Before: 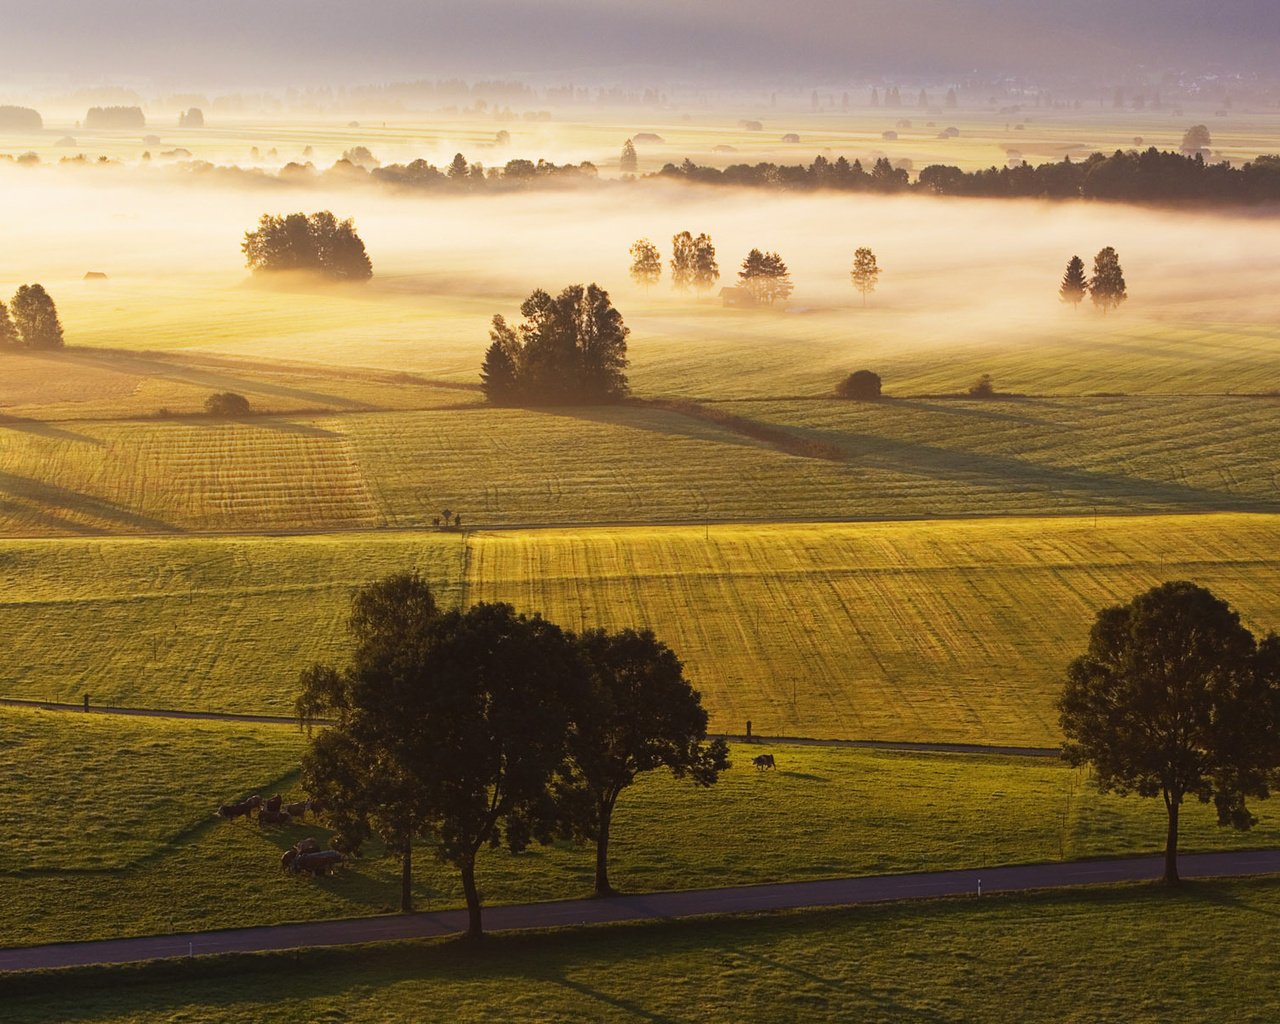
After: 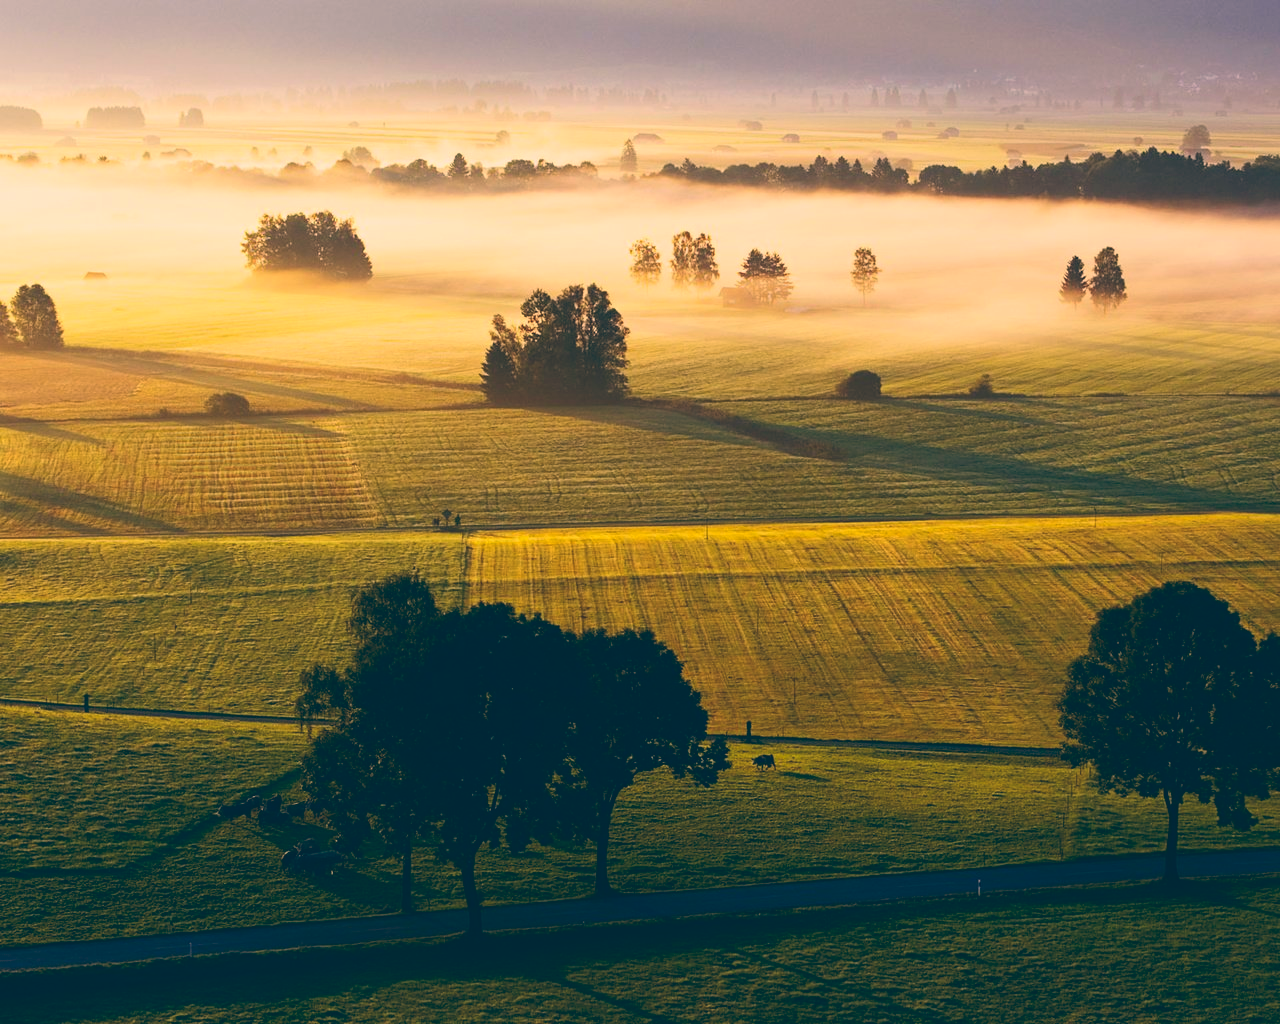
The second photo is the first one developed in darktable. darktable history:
contrast brightness saturation: contrast 0.16, saturation 0.32
exposure: exposure -0.242 EV, compensate highlight preservation false
color balance: lift [1.006, 0.985, 1.002, 1.015], gamma [1, 0.953, 1.008, 1.047], gain [1.076, 1.13, 1.004, 0.87]
